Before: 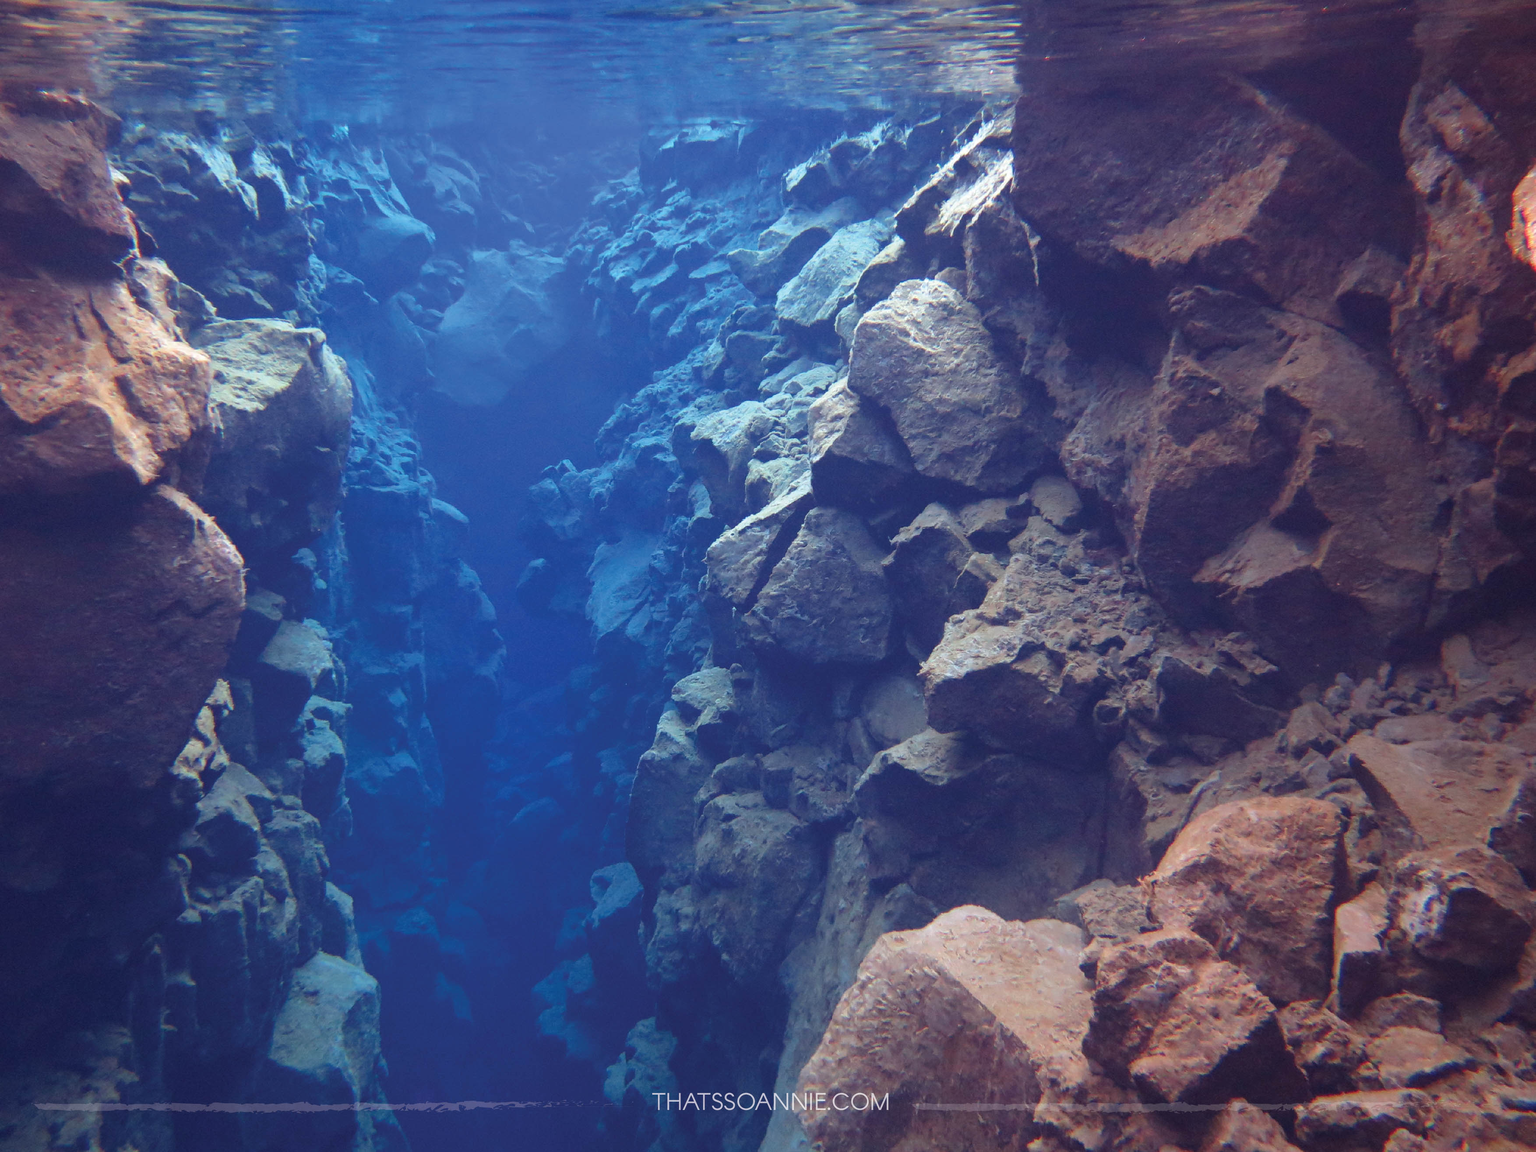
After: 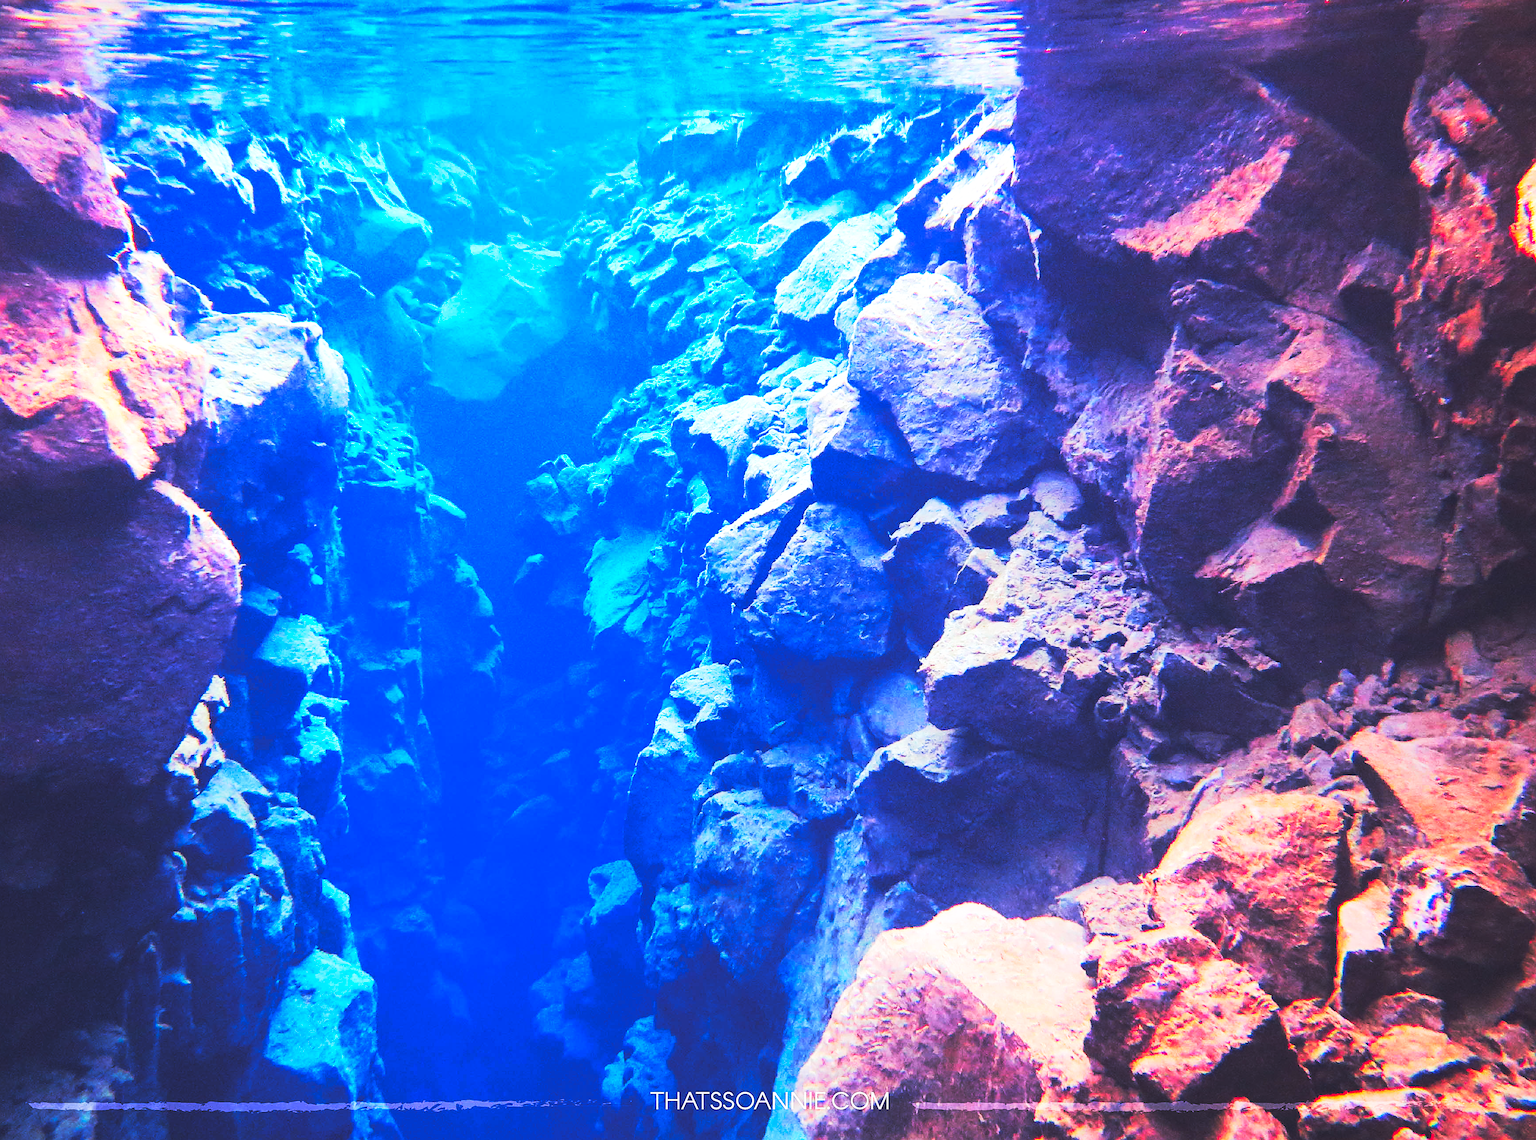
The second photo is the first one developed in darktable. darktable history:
tone curve: curves: ch0 [(0, 0) (0.003, 0.044) (0.011, 0.045) (0.025, 0.048) (0.044, 0.051) (0.069, 0.065) (0.1, 0.08) (0.136, 0.108) (0.177, 0.152) (0.224, 0.216) (0.277, 0.305) (0.335, 0.392) (0.399, 0.481) (0.468, 0.579) (0.543, 0.658) (0.623, 0.729) (0.709, 0.8) (0.801, 0.867) (0.898, 0.93) (1, 1)], color space Lab, linked channels, preserve colors none
color balance rgb: perceptual saturation grading › global saturation 33.236%
base curve: curves: ch0 [(0, 0.015) (0.085, 0.116) (0.134, 0.298) (0.19, 0.545) (0.296, 0.764) (0.599, 0.982) (1, 1)], preserve colors none
crop: left 0.426%, top 0.746%, right 0.218%, bottom 0.898%
sharpen: on, module defaults
